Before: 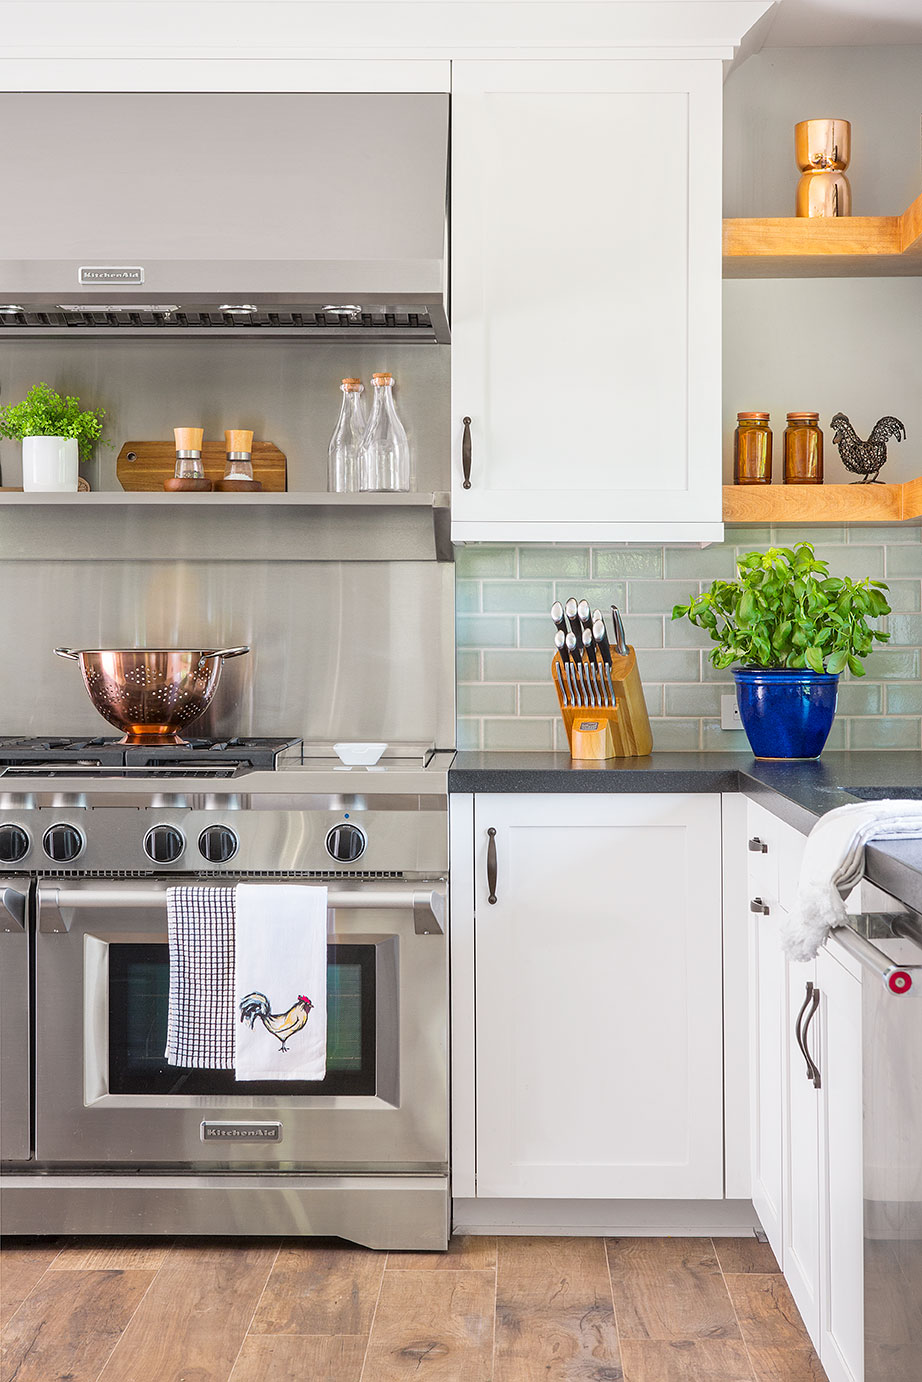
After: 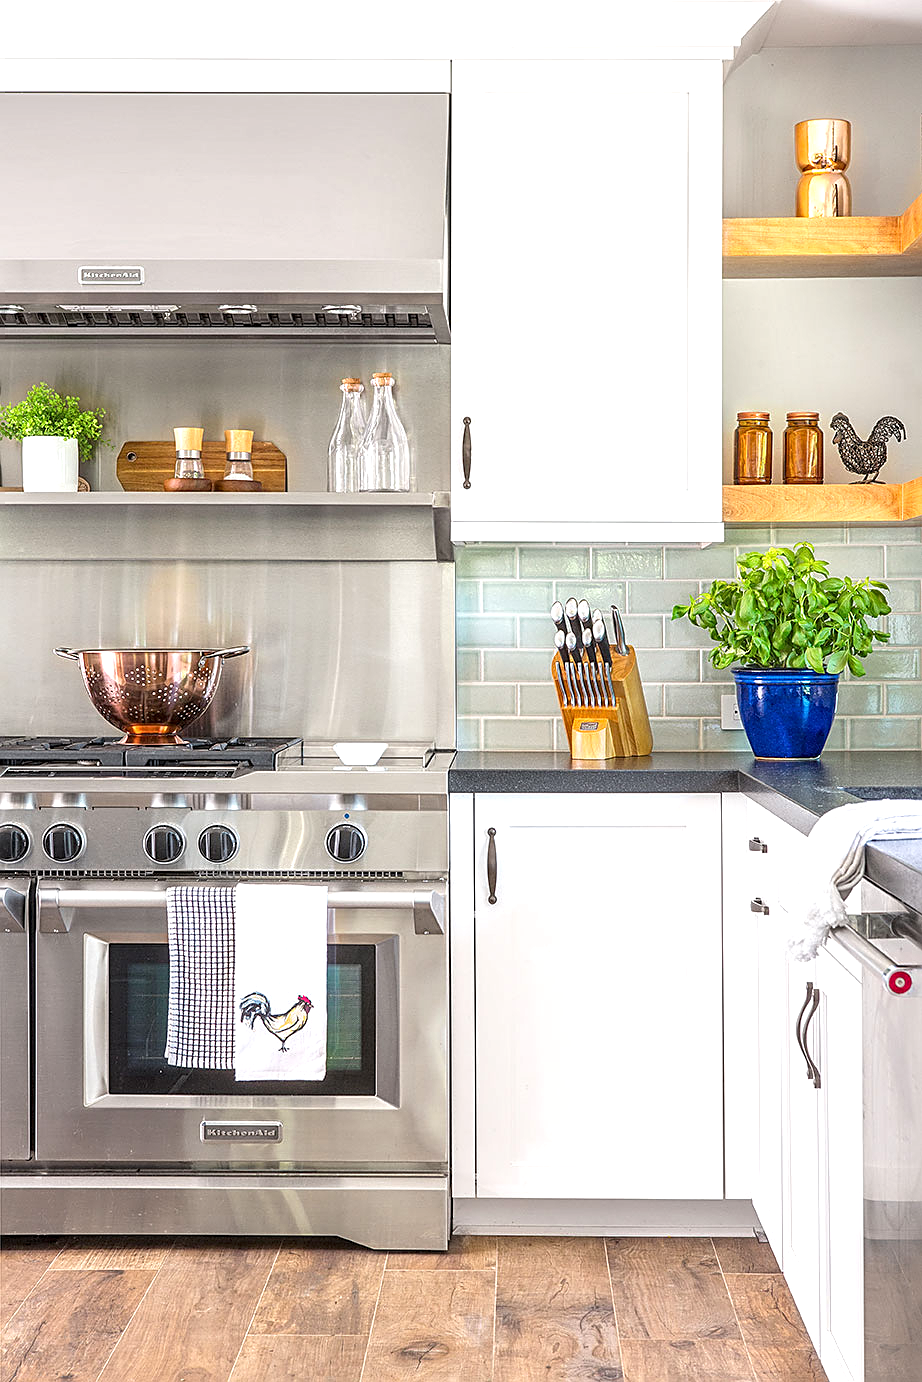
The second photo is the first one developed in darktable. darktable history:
color zones: curves: ch0 [(0, 0.5) (0.143, 0.5) (0.286, 0.5) (0.429, 0.5) (0.571, 0.5) (0.714, 0.476) (0.857, 0.5) (1, 0.5)]; ch2 [(0, 0.5) (0.143, 0.5) (0.286, 0.5) (0.429, 0.5) (0.571, 0.5) (0.714, 0.487) (0.857, 0.5) (1, 0.5)]
sharpen: on, module defaults
exposure: exposure 0.495 EV, compensate highlight preservation false
local contrast: on, module defaults
